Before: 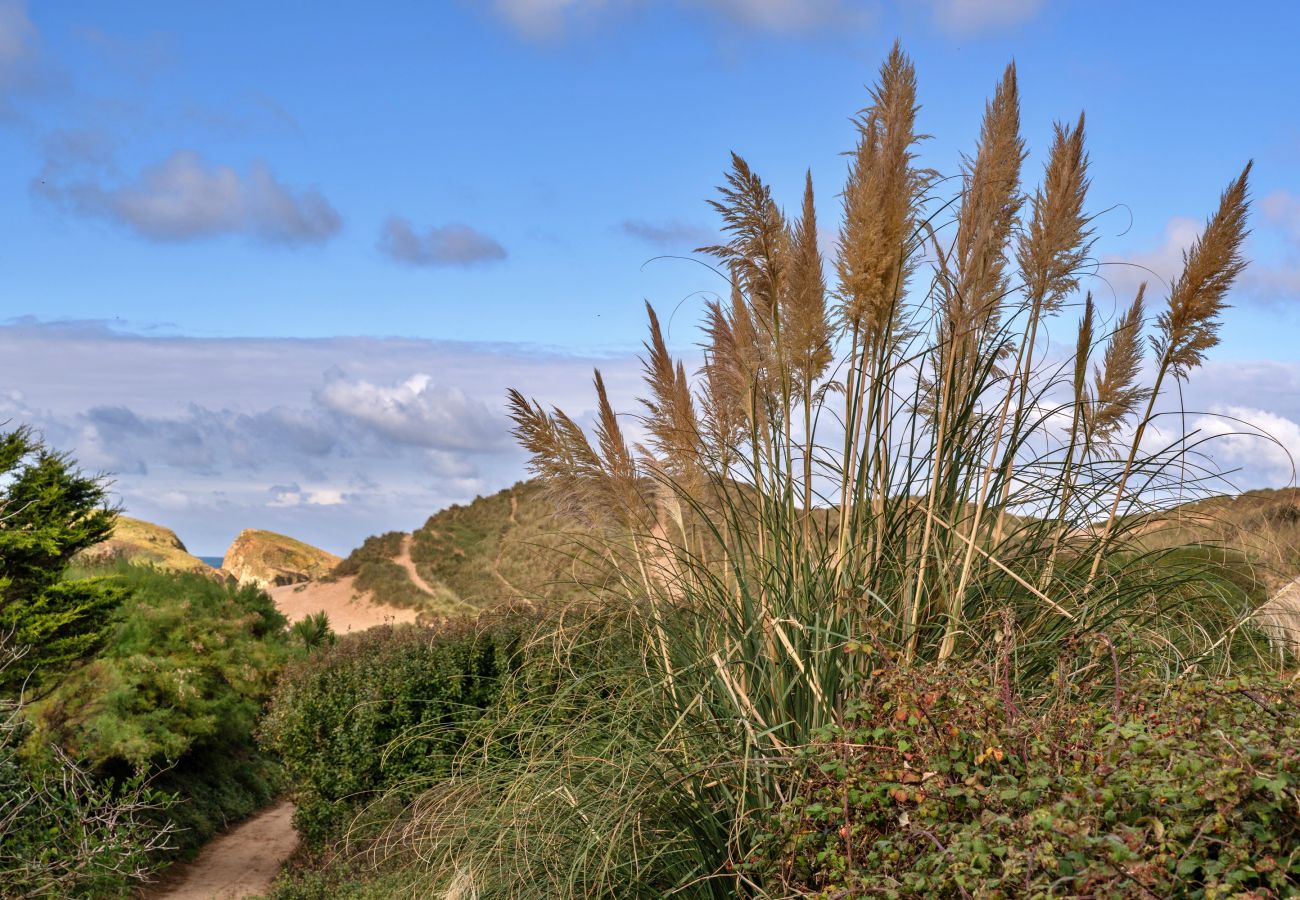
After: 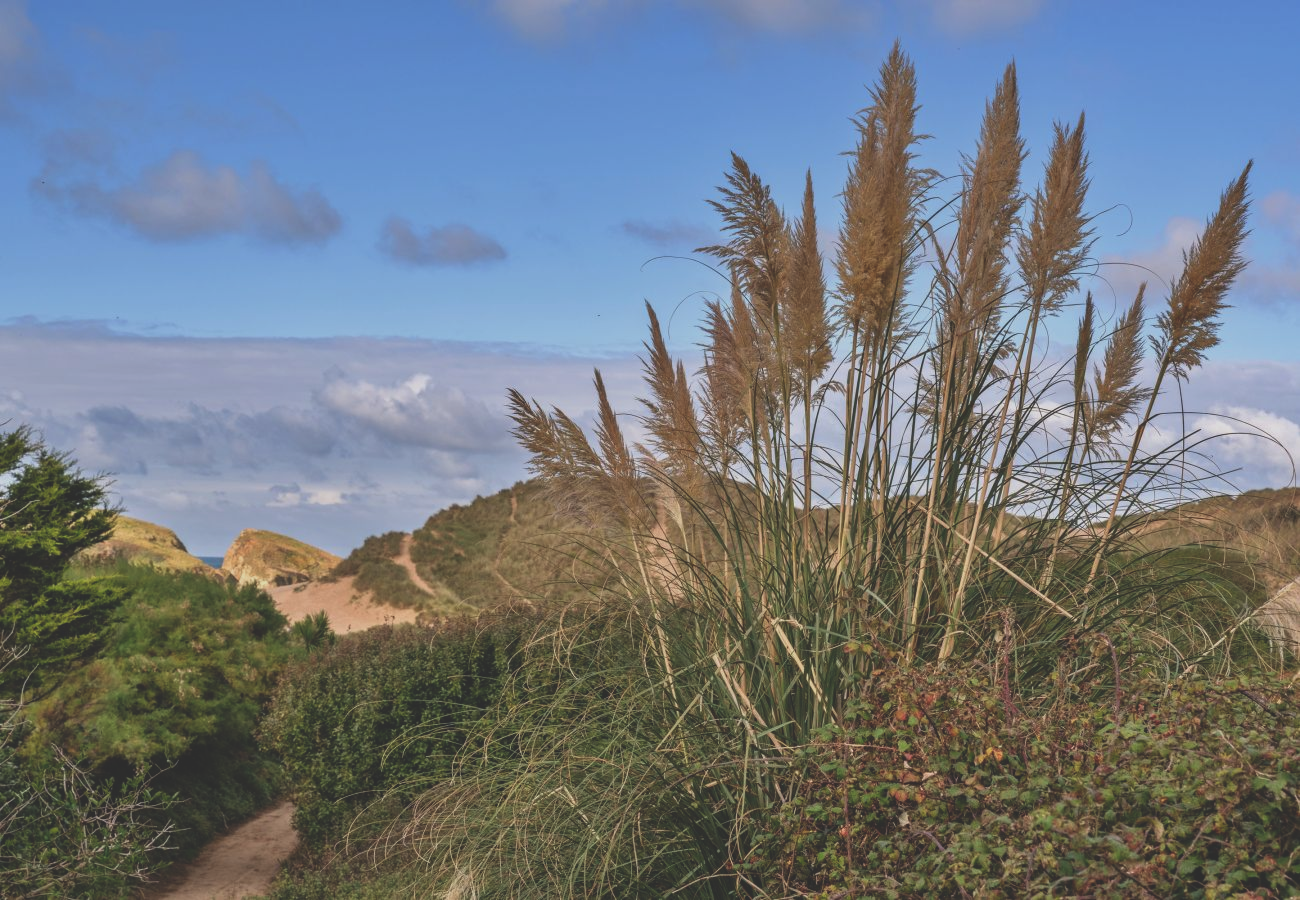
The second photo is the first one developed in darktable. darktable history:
exposure: black level correction -0.036, exposure -0.497 EV, compensate highlight preservation false
